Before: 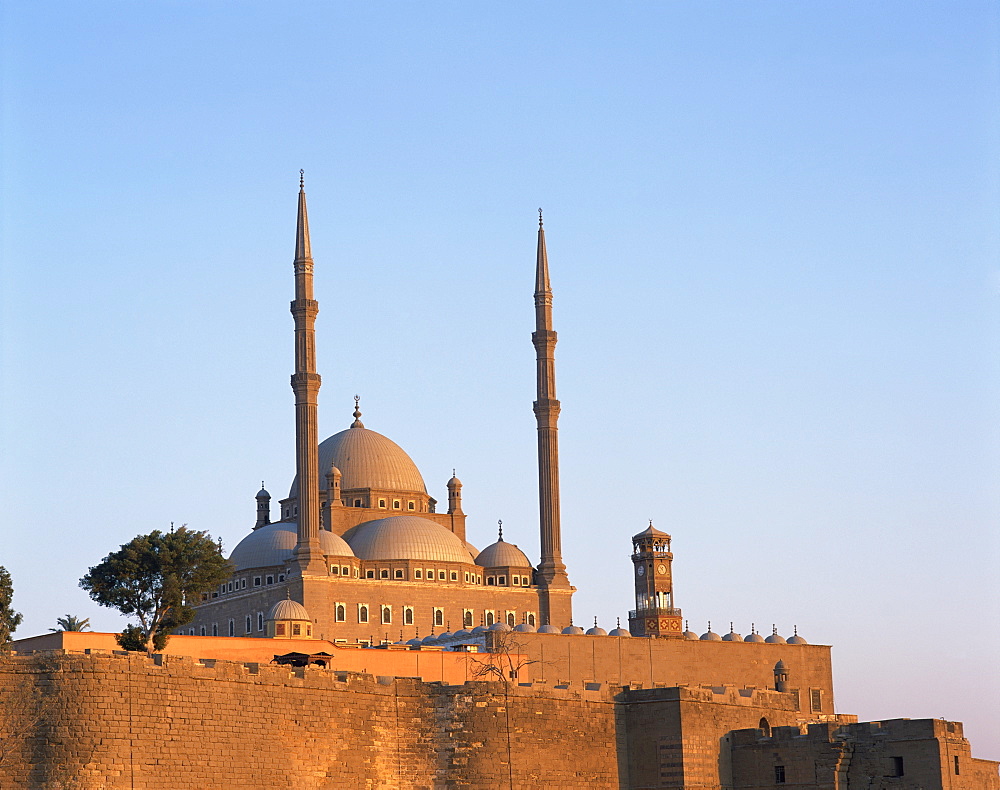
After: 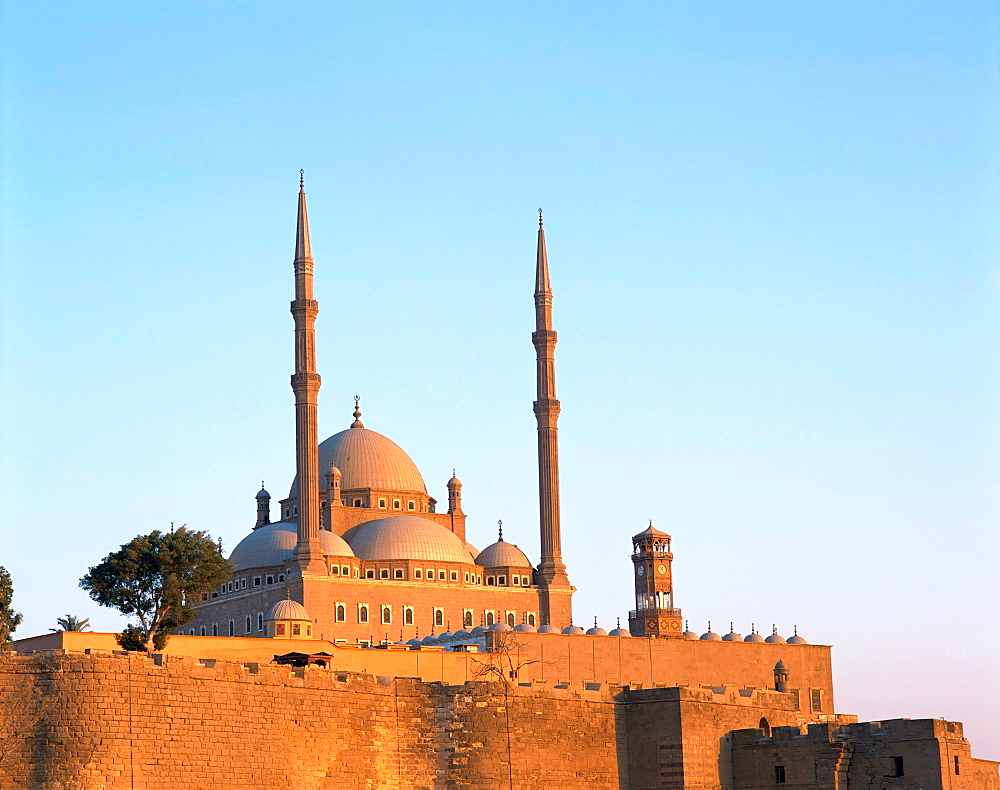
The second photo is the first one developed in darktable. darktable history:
exposure: black level correction 0.002, exposure 0.299 EV, compensate highlight preservation false
